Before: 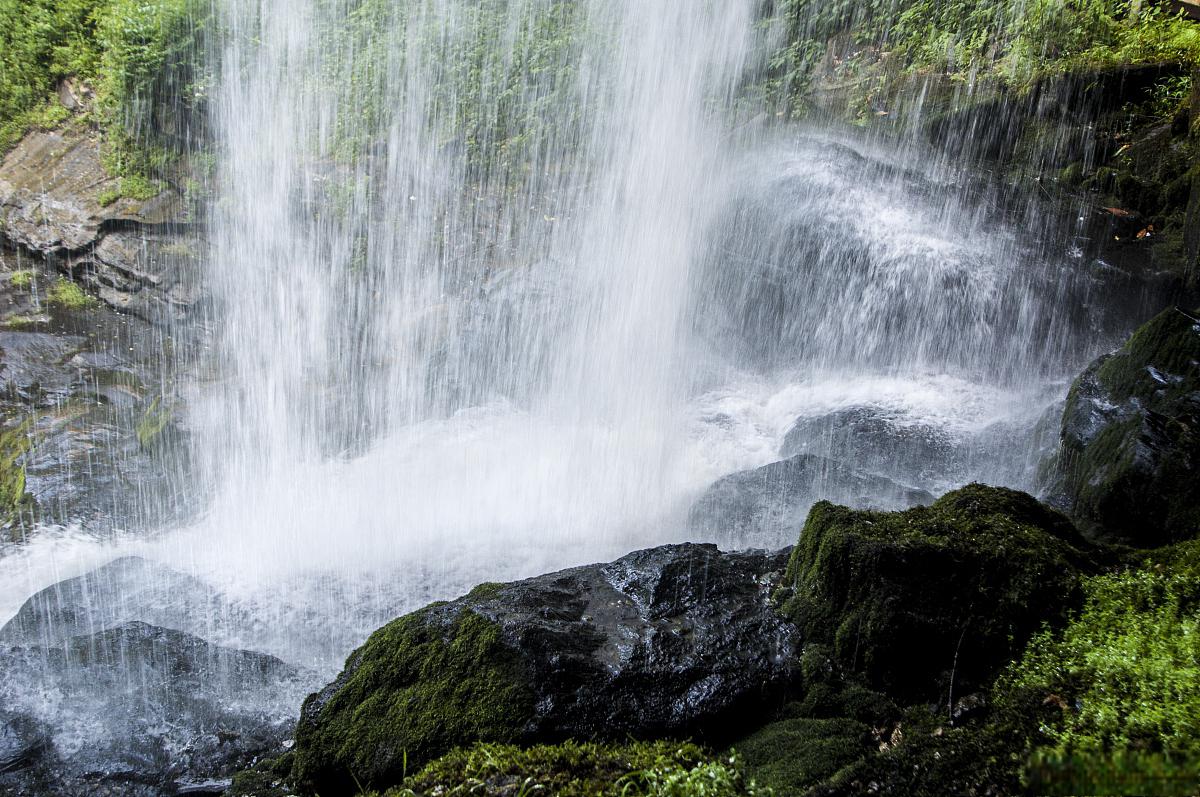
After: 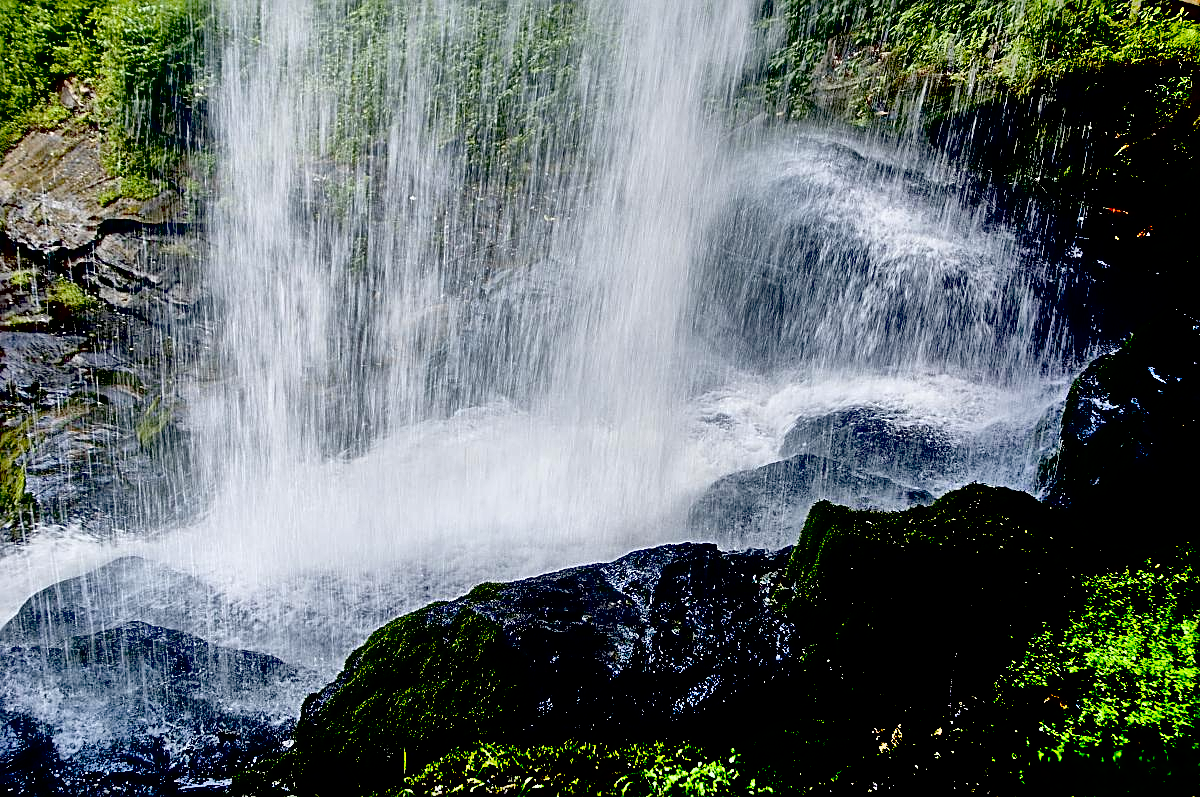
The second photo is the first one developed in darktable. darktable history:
exposure: black level correction 0.1, exposure -0.092 EV, compensate highlight preservation false
shadows and highlights: low approximation 0.01, soften with gaussian
local contrast: mode bilateral grid, contrast 20, coarseness 50, detail 120%, midtone range 0.2
sharpen: on, module defaults
